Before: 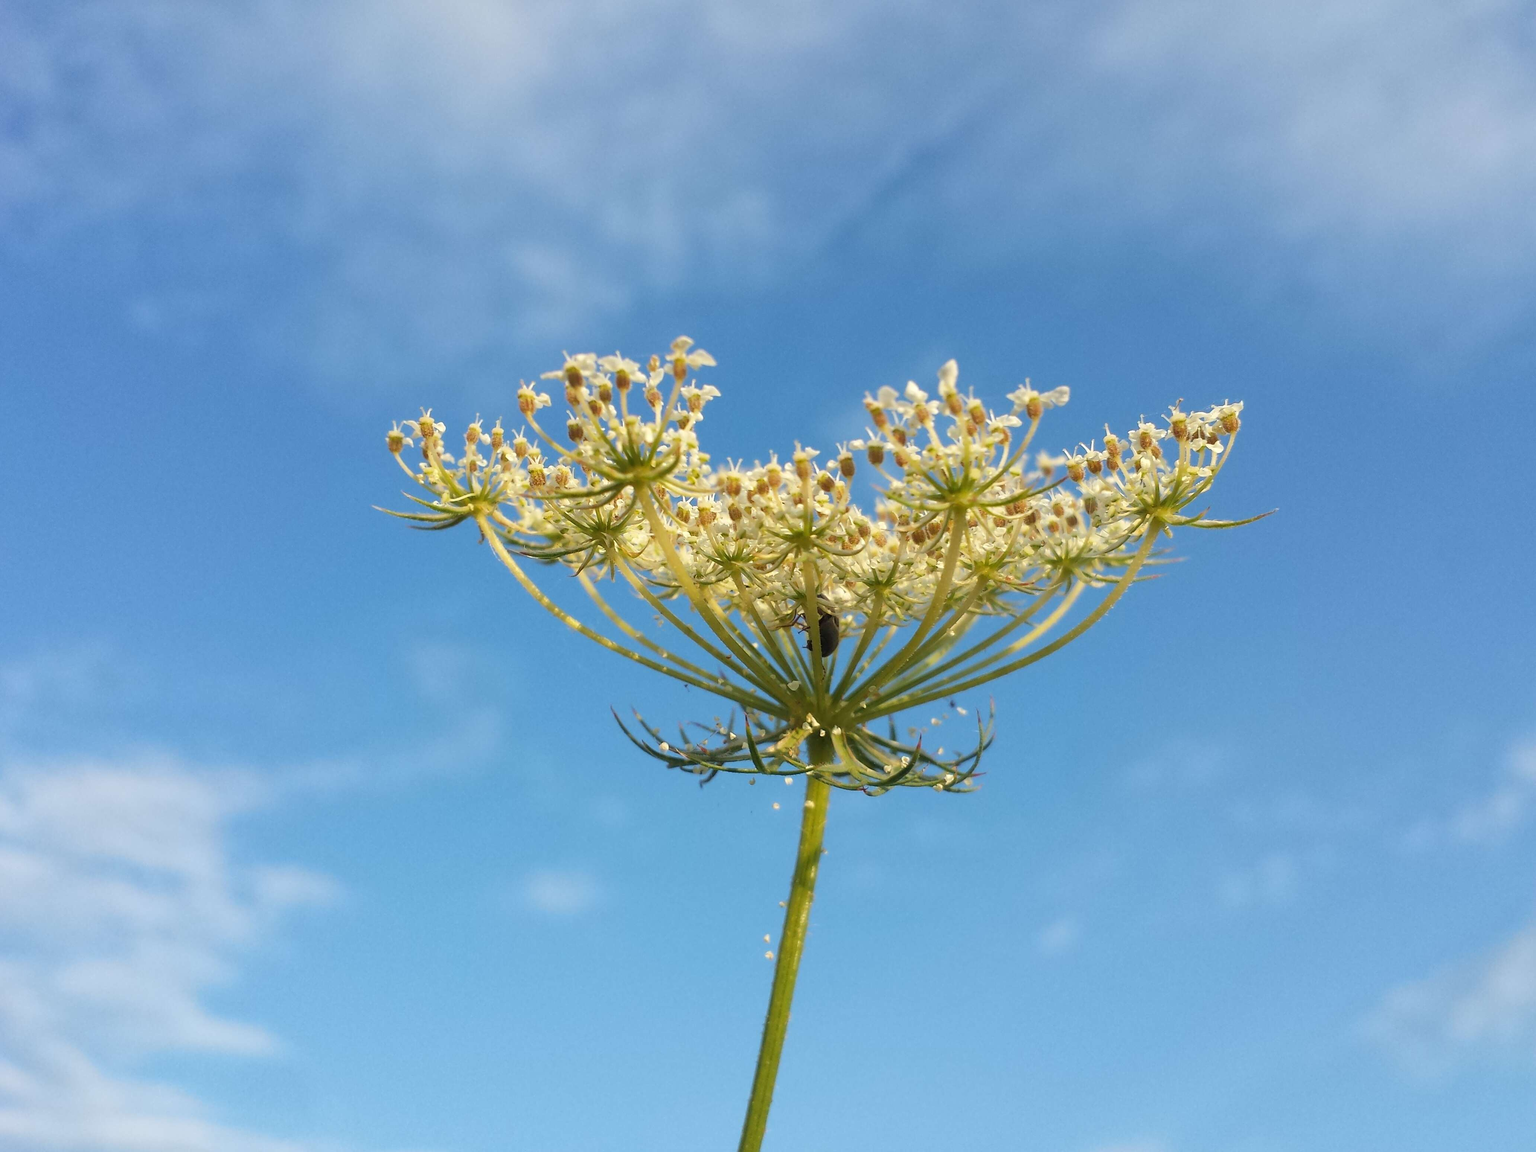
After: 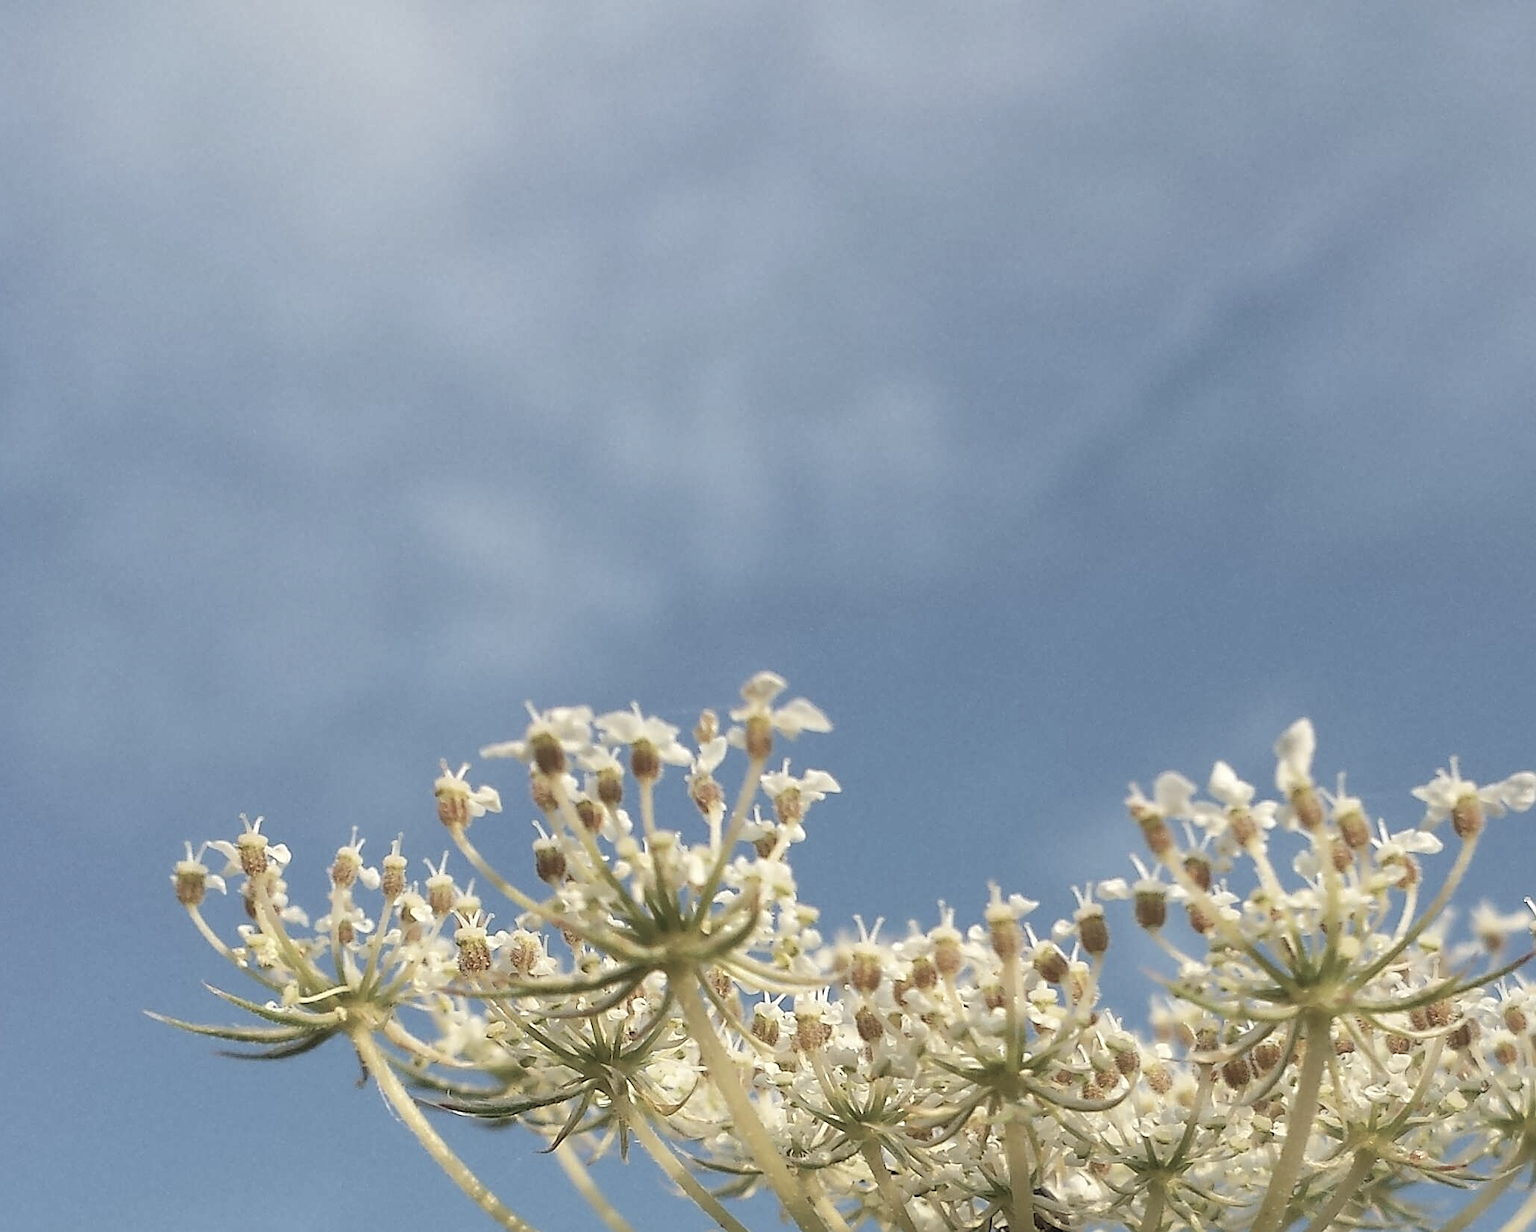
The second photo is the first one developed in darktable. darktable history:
color zones: curves: ch1 [(0, 0.292) (0.001, 0.292) (0.2, 0.264) (0.4, 0.248) (0.6, 0.248) (0.8, 0.264) (0.999, 0.292) (1, 0.292)]
crop: left 19.556%, right 30.401%, bottom 46.458%
sharpen: on, module defaults
